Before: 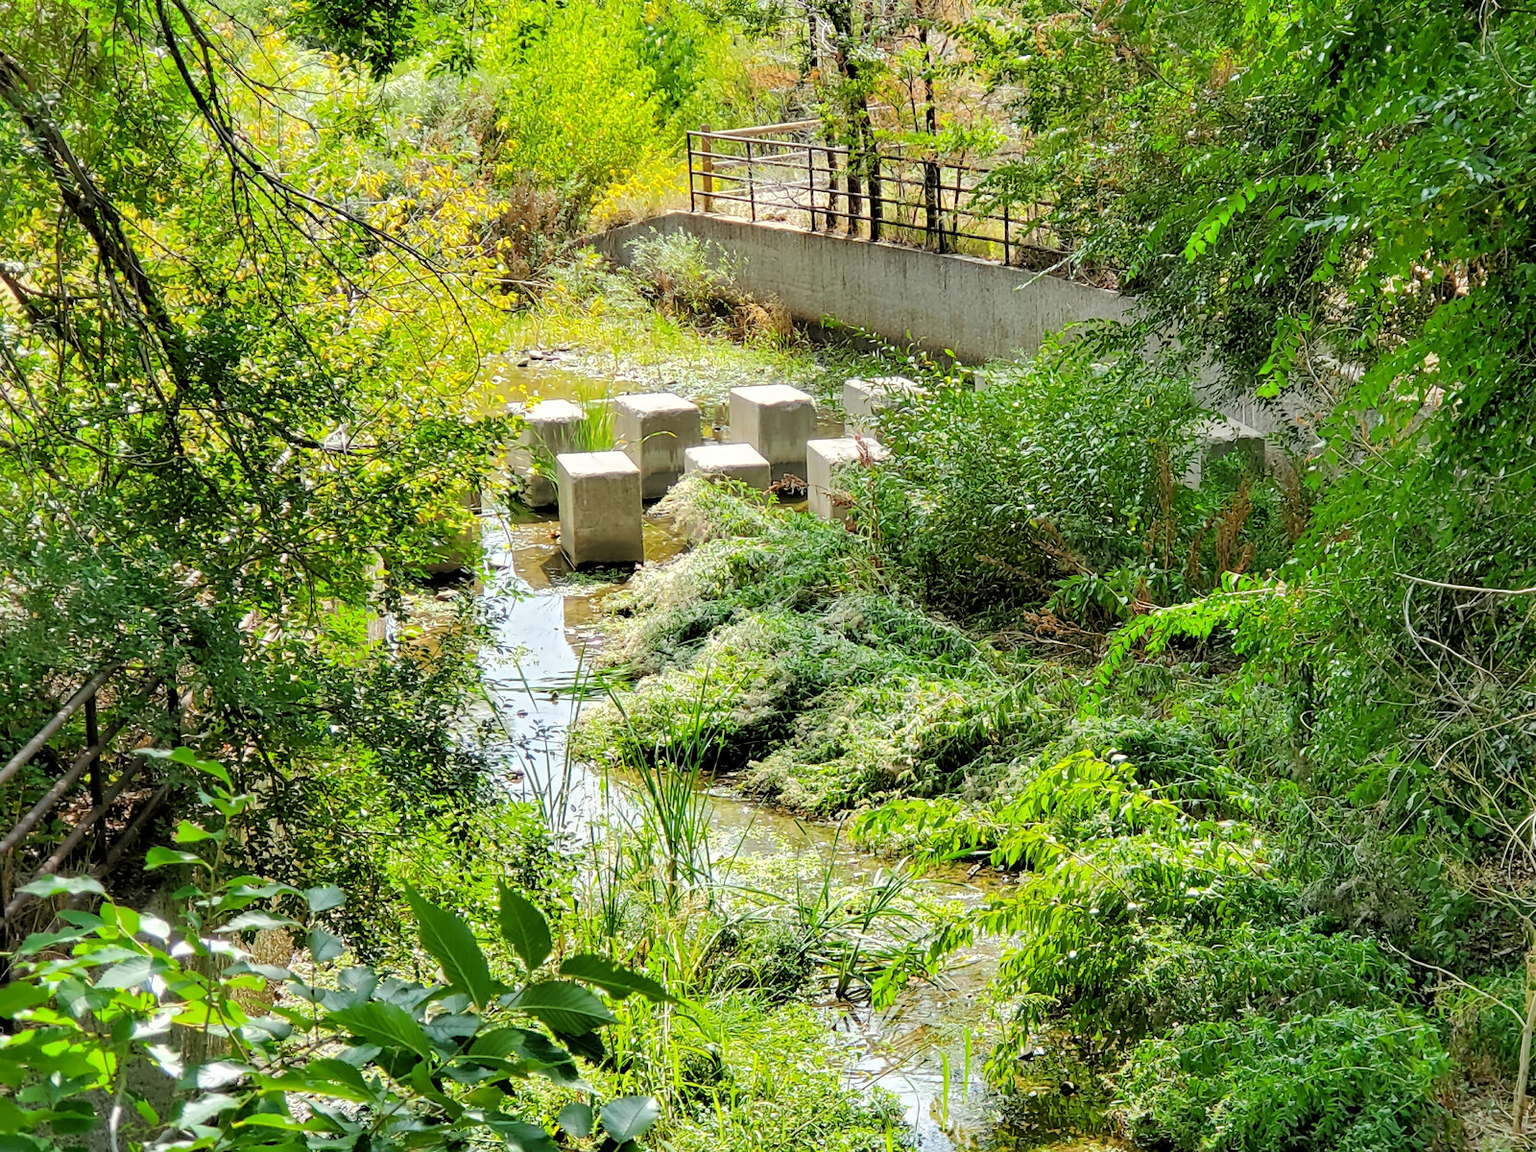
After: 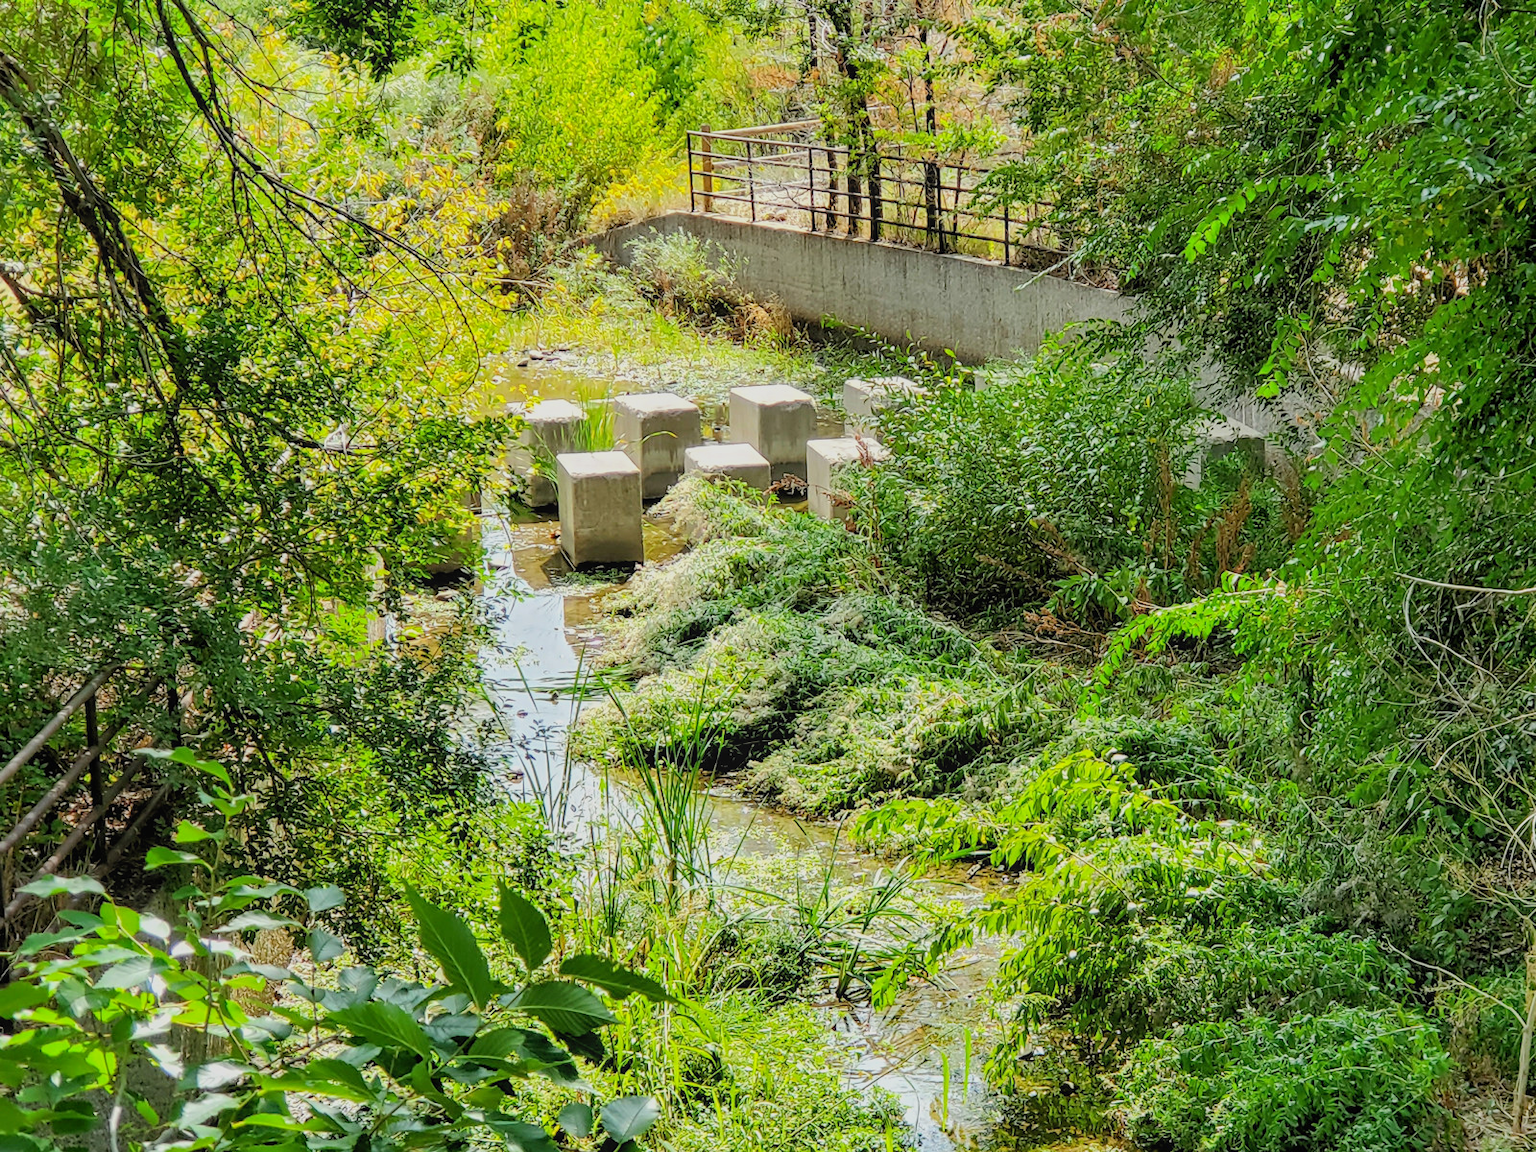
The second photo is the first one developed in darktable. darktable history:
local contrast: detail 109%
tone equalizer: -8 EV -0.001 EV, -7 EV 0.005 EV, -6 EV -0.018 EV, -5 EV 0.019 EV, -4 EV -0.019 EV, -3 EV 0.018 EV, -2 EV -0.073 EV, -1 EV -0.301 EV, +0 EV -0.577 EV, edges refinement/feathering 500, mask exposure compensation -1.57 EV, preserve details no
